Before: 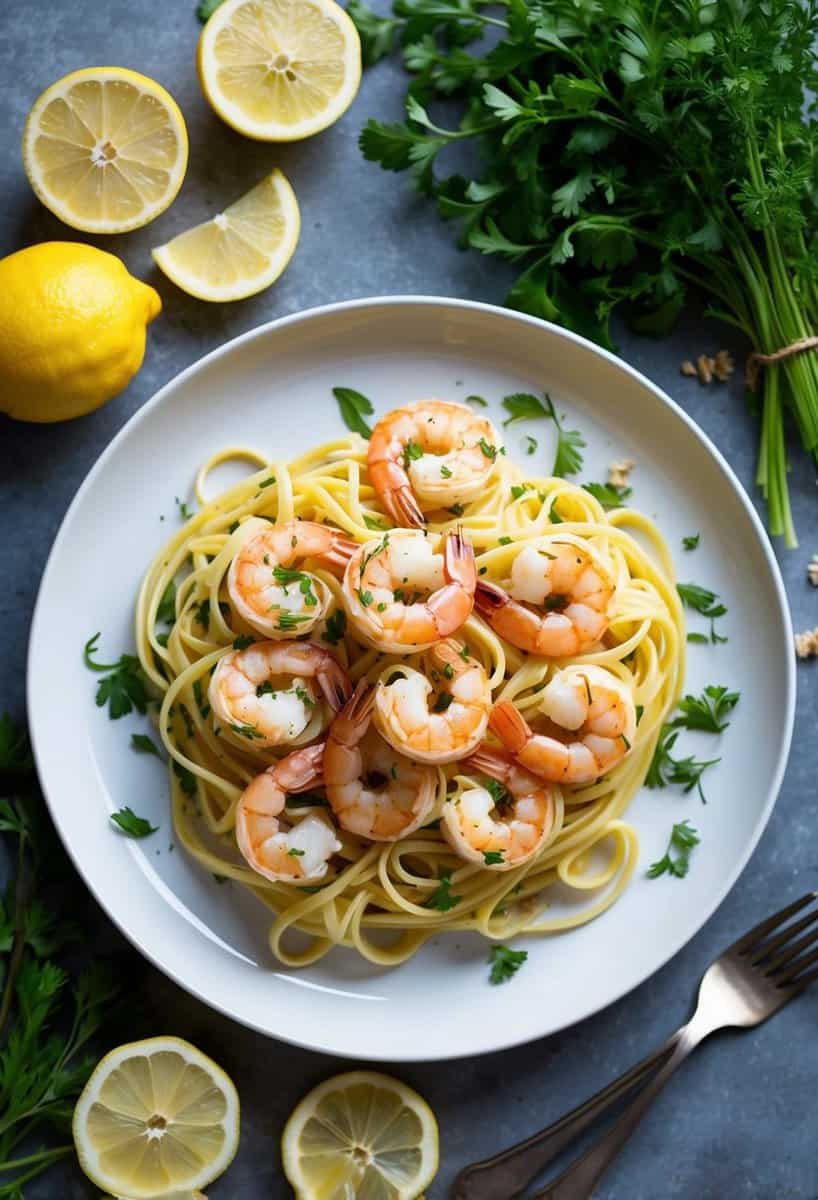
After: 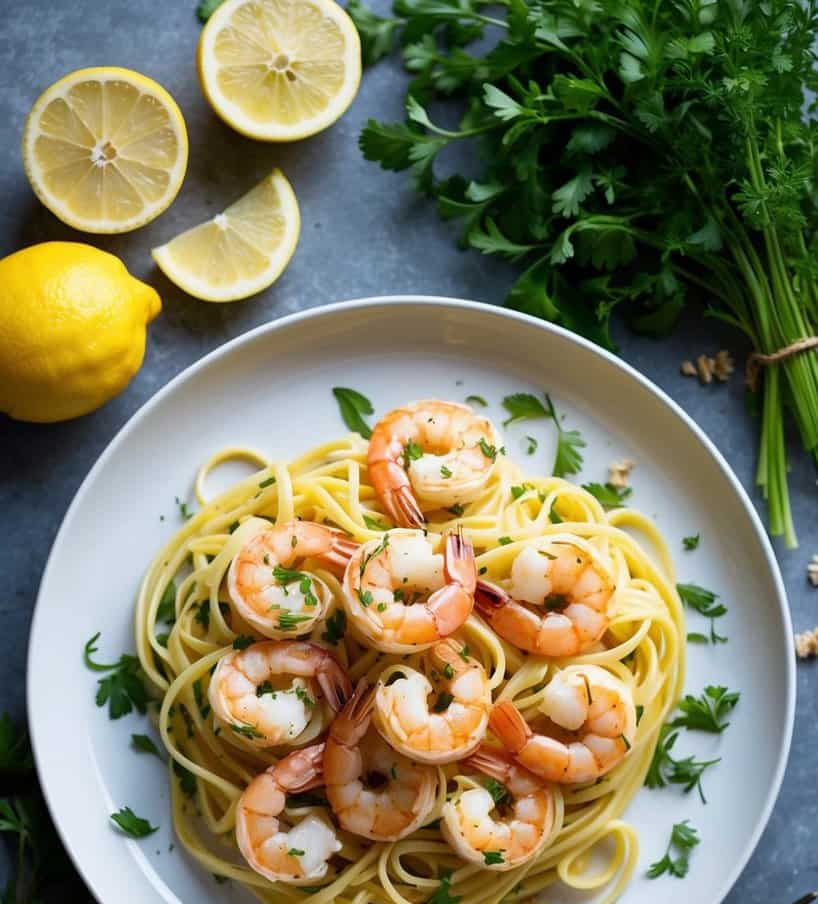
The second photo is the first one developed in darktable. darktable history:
crop: bottom 24.627%
